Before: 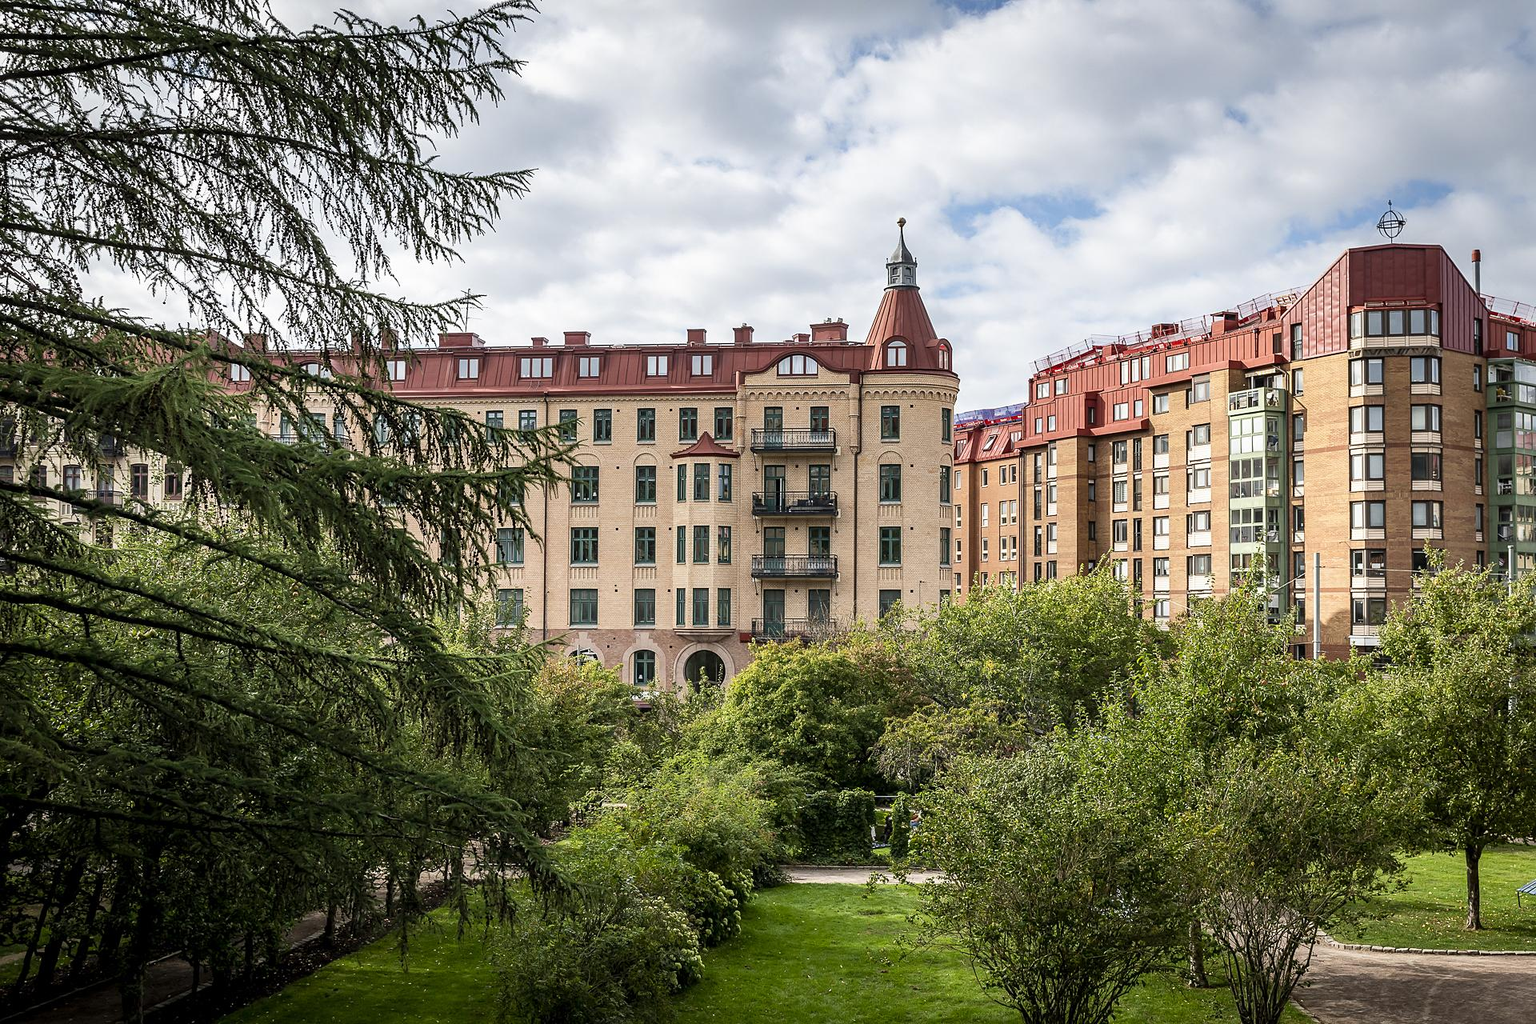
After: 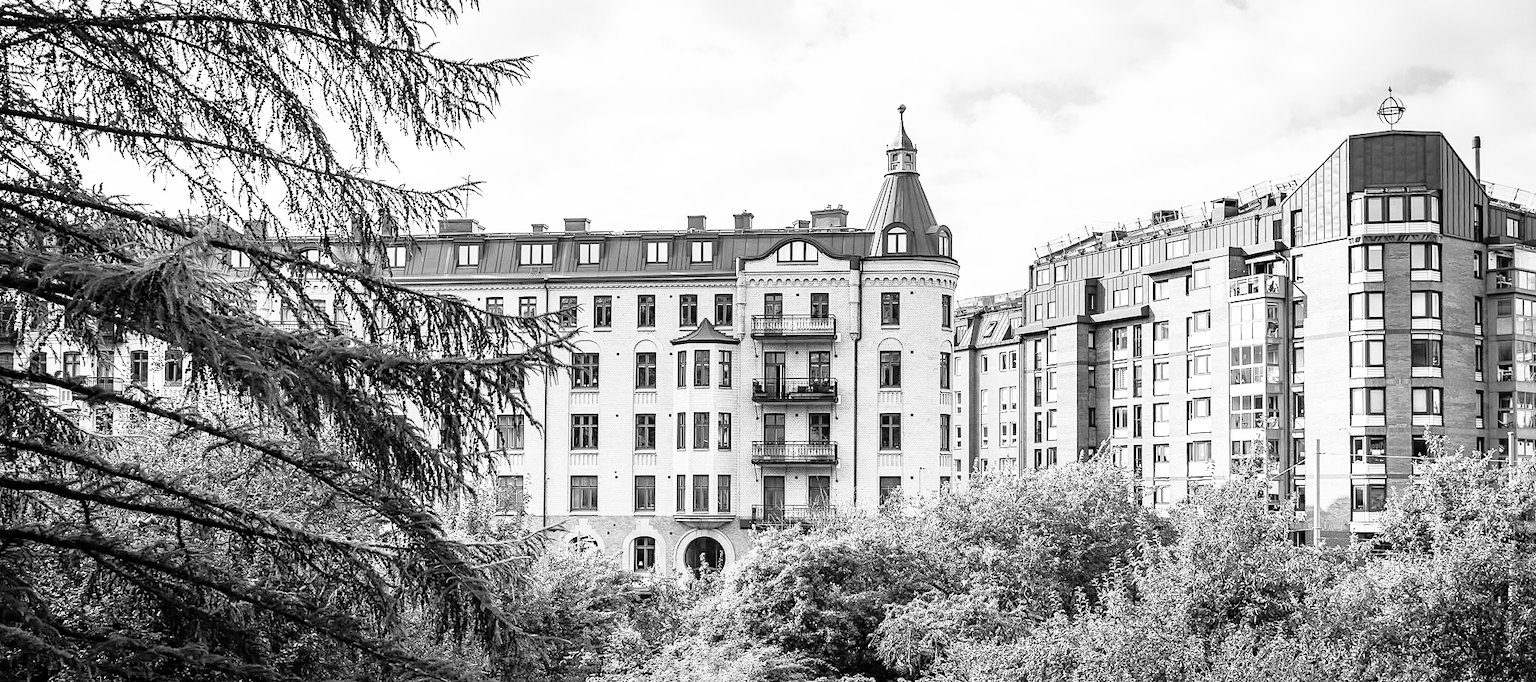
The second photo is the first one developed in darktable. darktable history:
monochrome: a 2.21, b -1.33, size 2.2
color zones: curves: ch1 [(0, 0.831) (0.08, 0.771) (0.157, 0.268) (0.241, 0.207) (0.562, -0.005) (0.714, -0.013) (0.876, 0.01) (1, 0.831)]
crop: top 11.166%, bottom 22.168%
base curve: curves: ch0 [(0, 0) (0.012, 0.01) (0.073, 0.168) (0.31, 0.711) (0.645, 0.957) (1, 1)], preserve colors none
